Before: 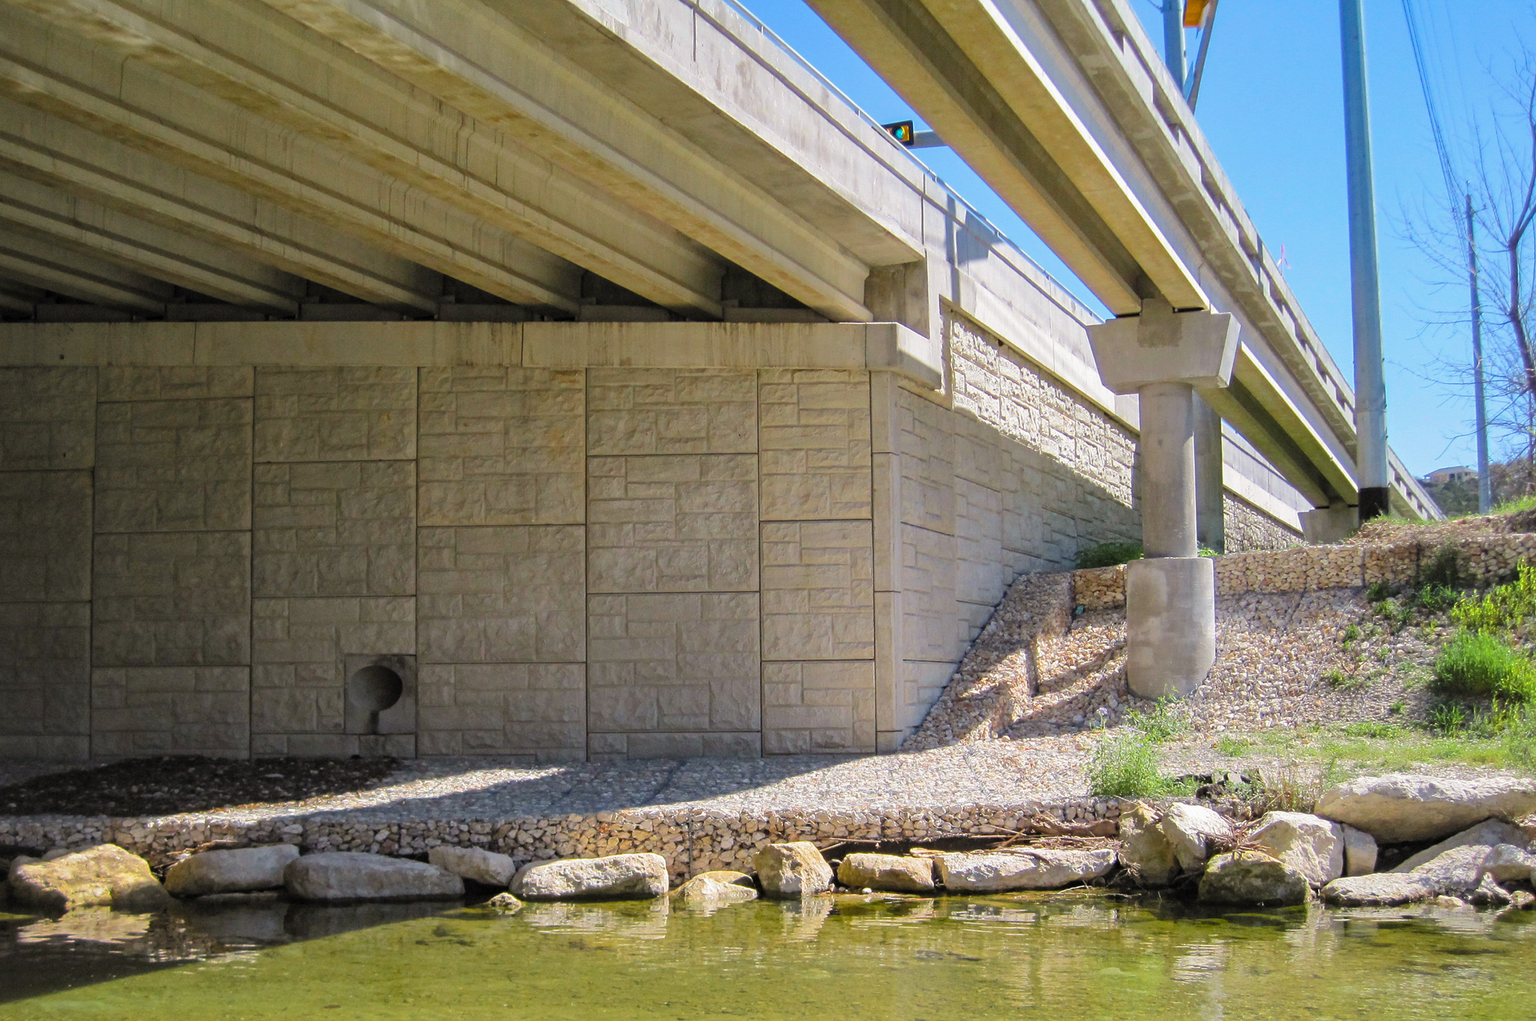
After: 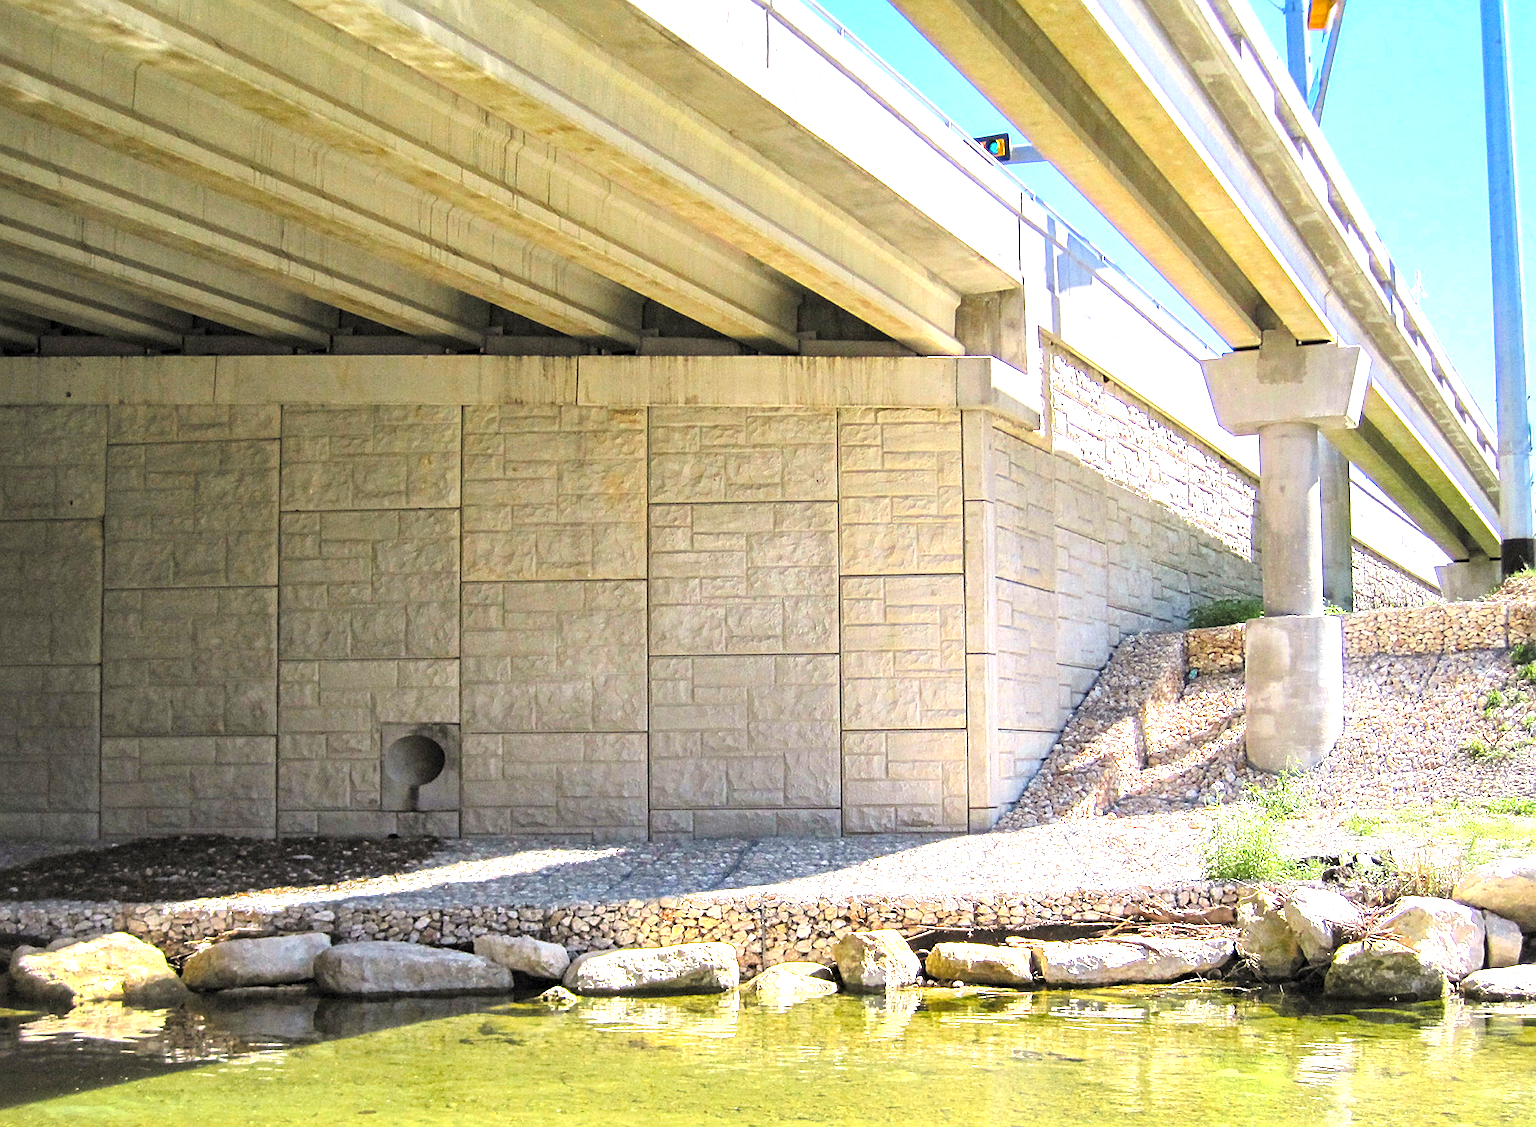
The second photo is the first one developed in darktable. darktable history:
exposure: black level correction 0.001, exposure 1.398 EV, compensate exposure bias true, compensate highlight preservation false
crop: right 9.509%, bottom 0.031%
sharpen: on, module defaults
